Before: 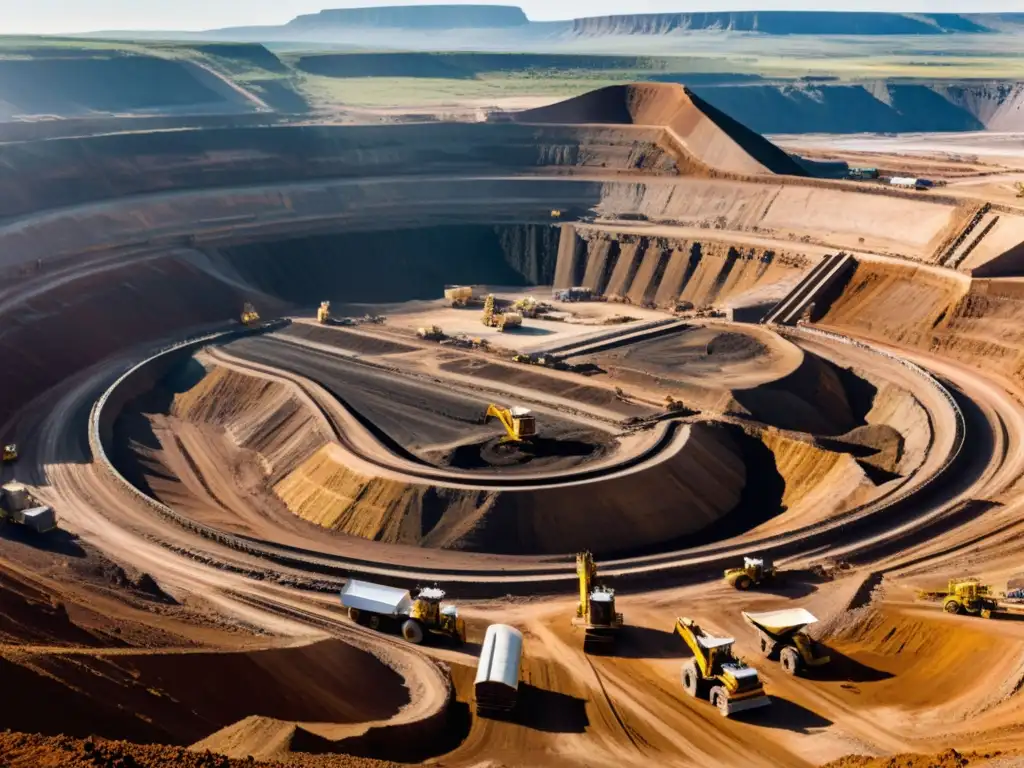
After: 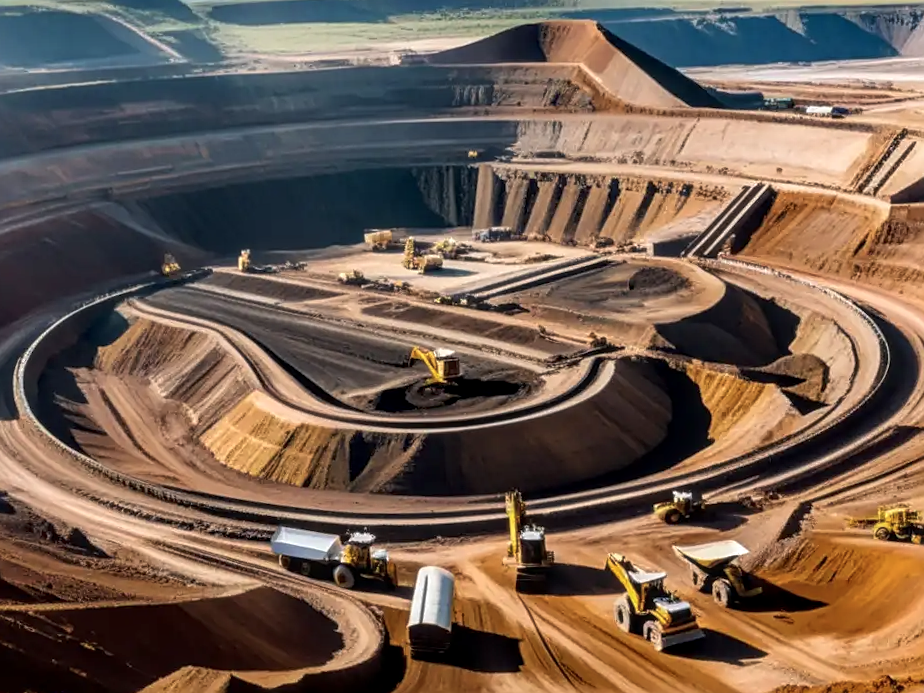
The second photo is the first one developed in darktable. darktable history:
local contrast: detail 130%
soften: size 10%, saturation 50%, brightness 0.2 EV, mix 10%
sharpen: on, module defaults
crop and rotate: angle 1.96°, left 5.673%, top 5.673%
